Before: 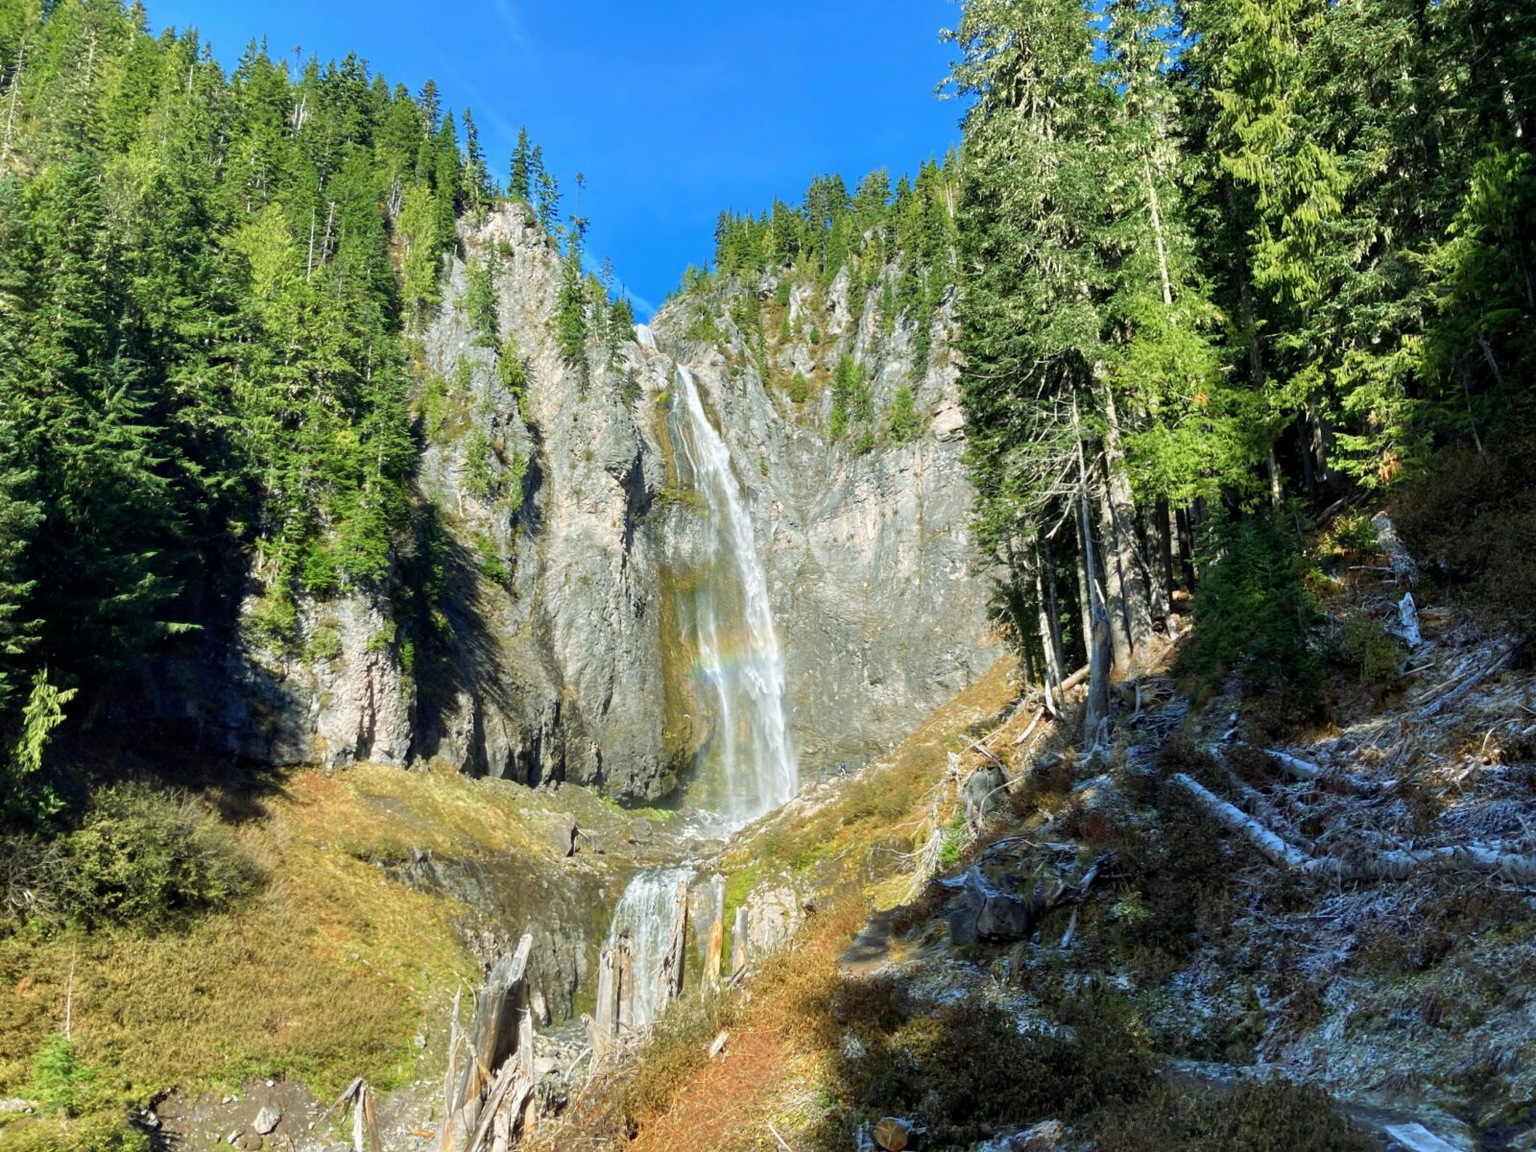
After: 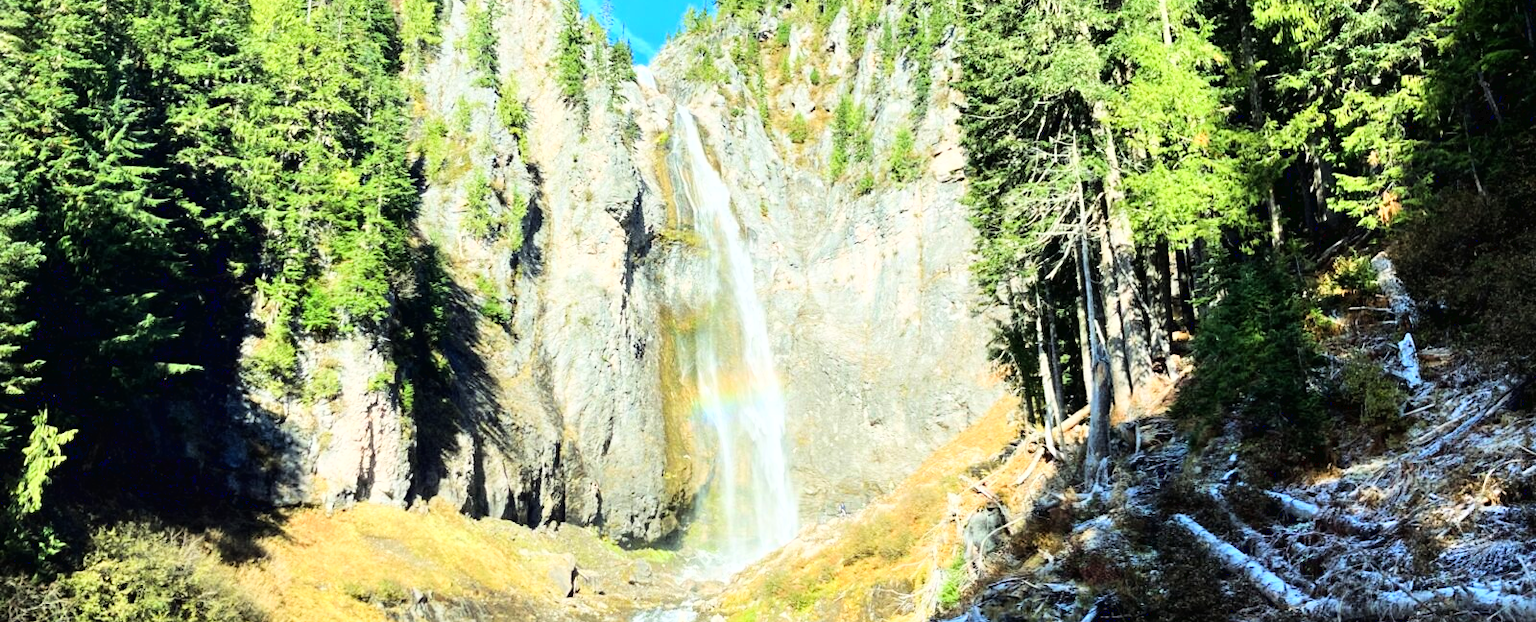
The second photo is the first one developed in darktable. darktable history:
crop and rotate: top 22.577%, bottom 23.357%
base curve: curves: ch0 [(0, 0.003) (0.001, 0.002) (0.006, 0.004) (0.02, 0.022) (0.048, 0.086) (0.094, 0.234) (0.162, 0.431) (0.258, 0.629) (0.385, 0.8) (0.548, 0.918) (0.751, 0.988) (1, 1)]
